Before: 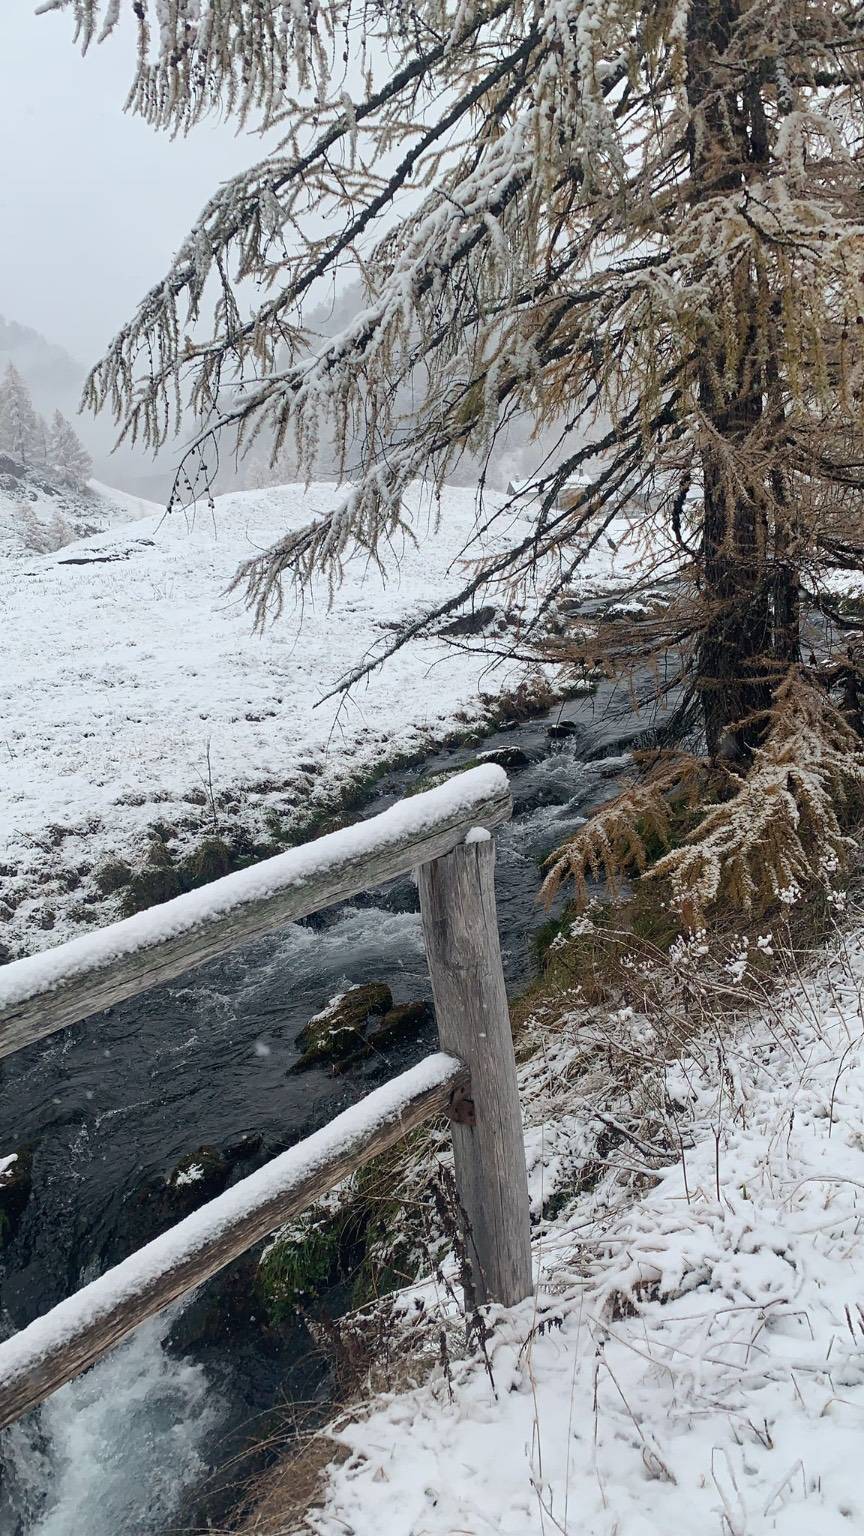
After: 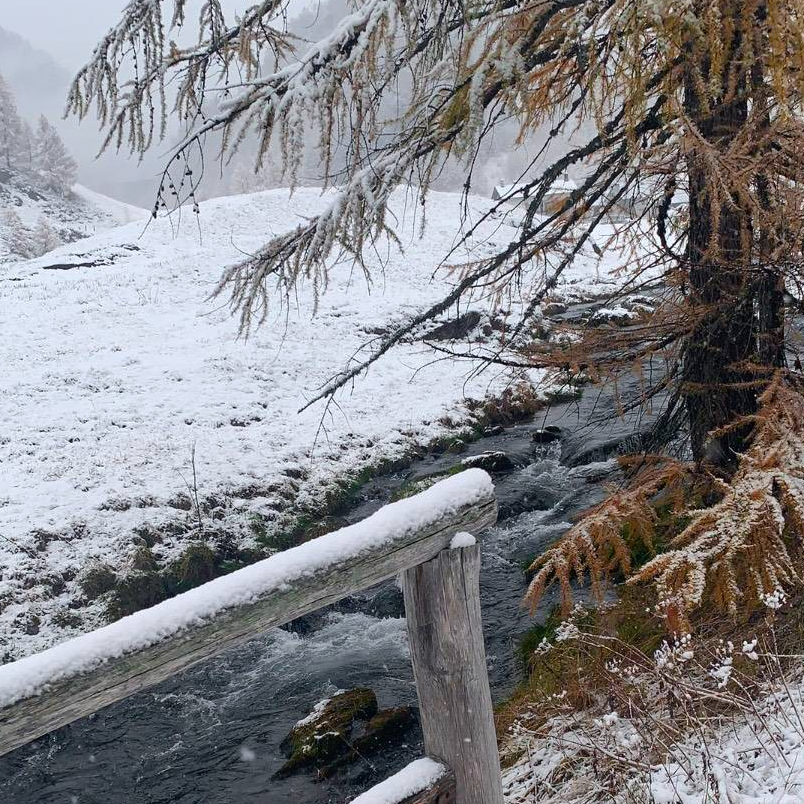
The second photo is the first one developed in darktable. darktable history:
color zones: curves: ch1 [(0.24, 0.629) (0.75, 0.5)]; ch2 [(0.255, 0.454) (0.745, 0.491)], mix 102.12%
crop: left 1.744%, top 19.225%, right 5.069%, bottom 28.357%
white balance: red 1.004, blue 1.024
